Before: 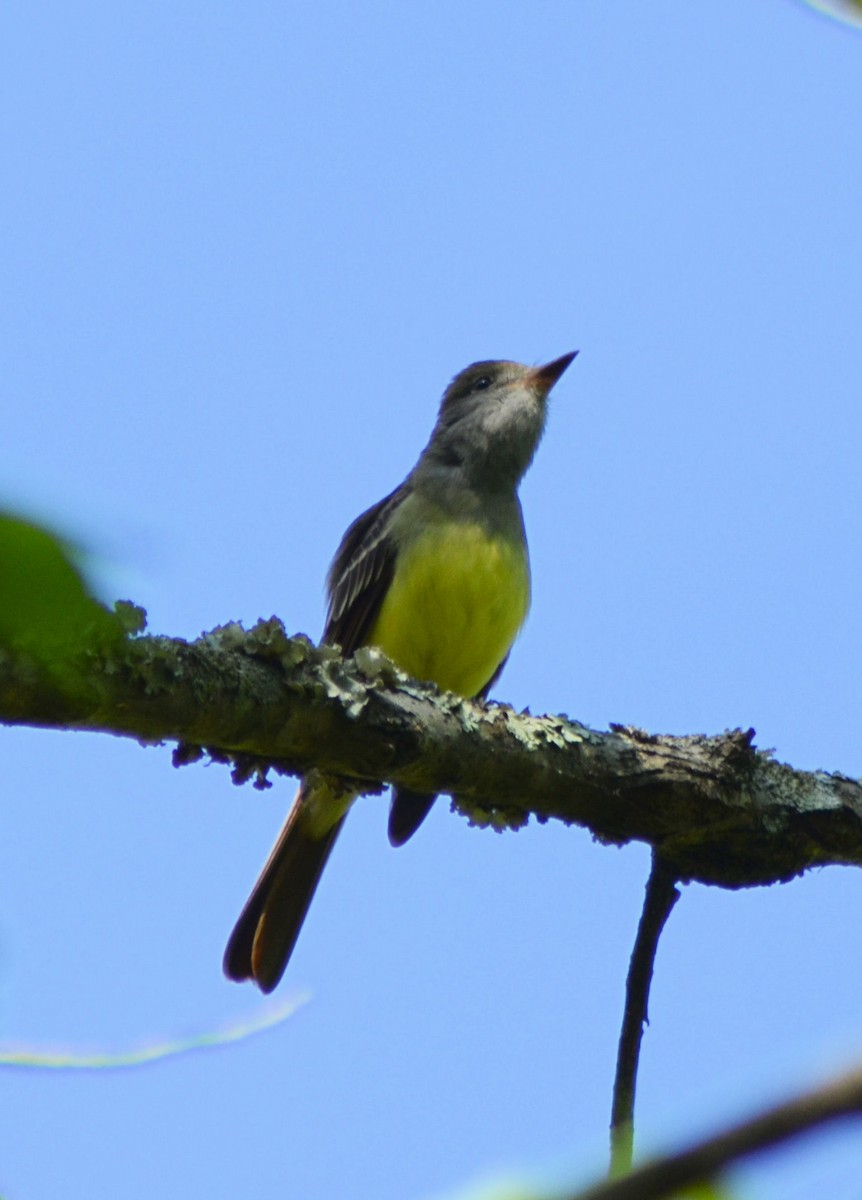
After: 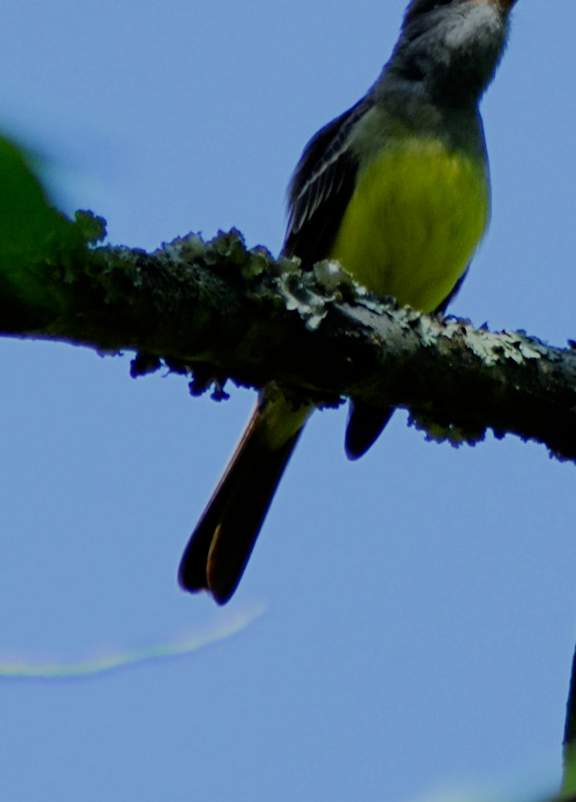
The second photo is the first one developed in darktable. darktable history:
white balance: red 0.924, blue 1.095
crop and rotate: angle -0.82°, left 3.85%, top 31.828%, right 27.992%
filmic rgb: middle gray luminance 29%, black relative exposure -10.3 EV, white relative exposure 5.5 EV, threshold 6 EV, target black luminance 0%, hardness 3.95, latitude 2.04%, contrast 1.132, highlights saturation mix 5%, shadows ↔ highlights balance 15.11%, preserve chrominance no, color science v3 (2019), use custom middle-gray values true, iterations of high-quality reconstruction 0, enable highlight reconstruction true
